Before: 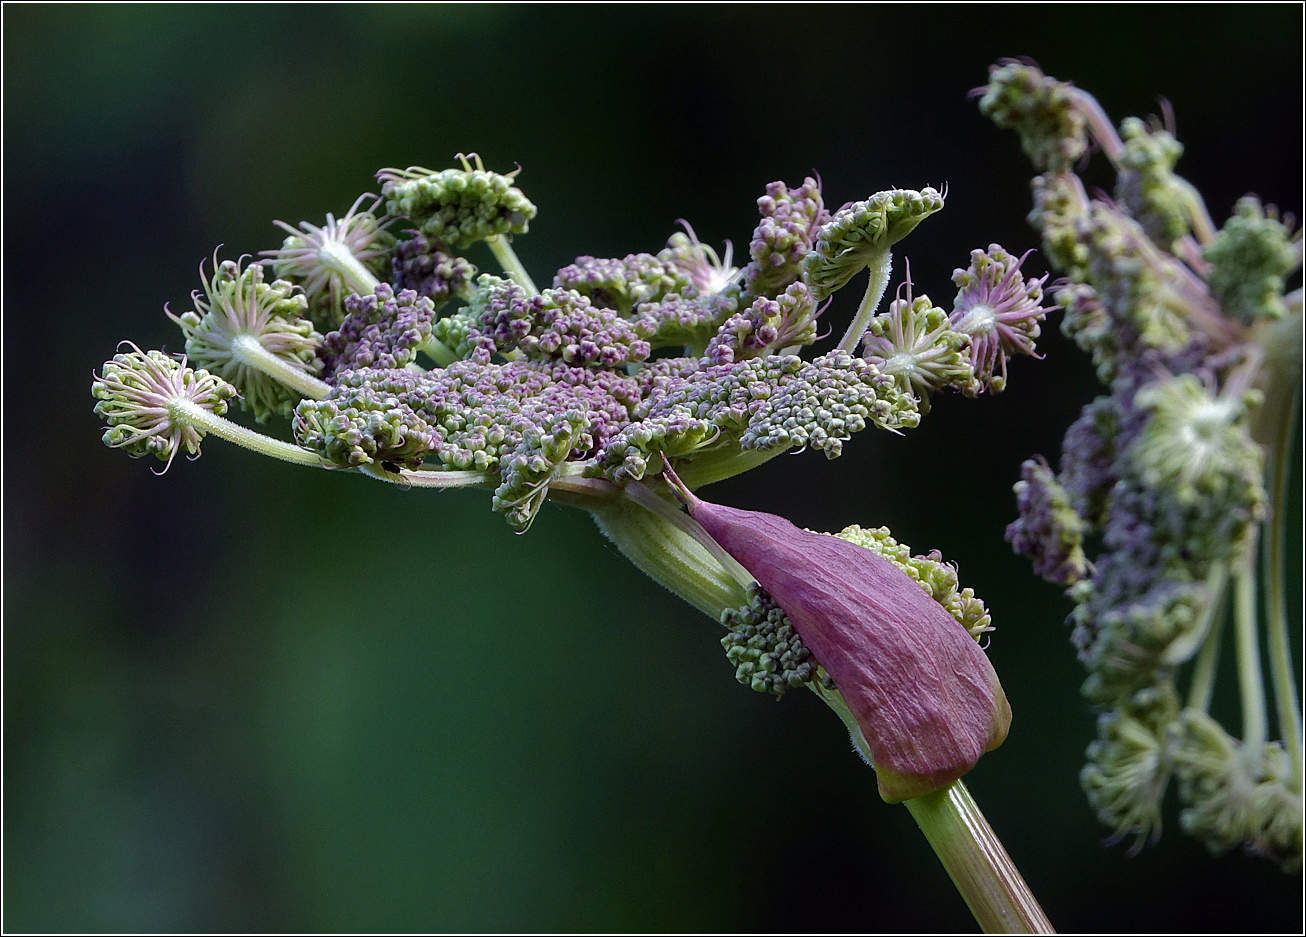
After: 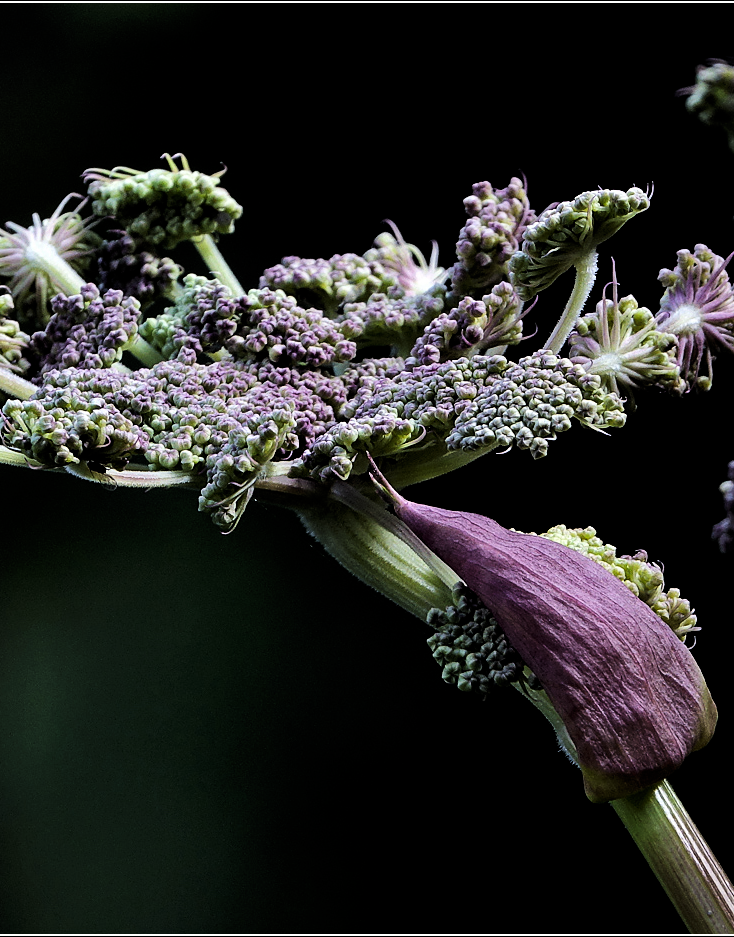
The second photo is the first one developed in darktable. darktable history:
contrast brightness saturation: contrast 0.2, brightness 0.16, saturation 0.22
crop and rotate: left 22.516%, right 21.234%
filmic rgb: black relative exposure -5 EV, hardness 2.88, contrast 1.2, highlights saturation mix -30%
levels: mode automatic, black 8.58%, gray 59.42%, levels [0, 0.445, 1]
